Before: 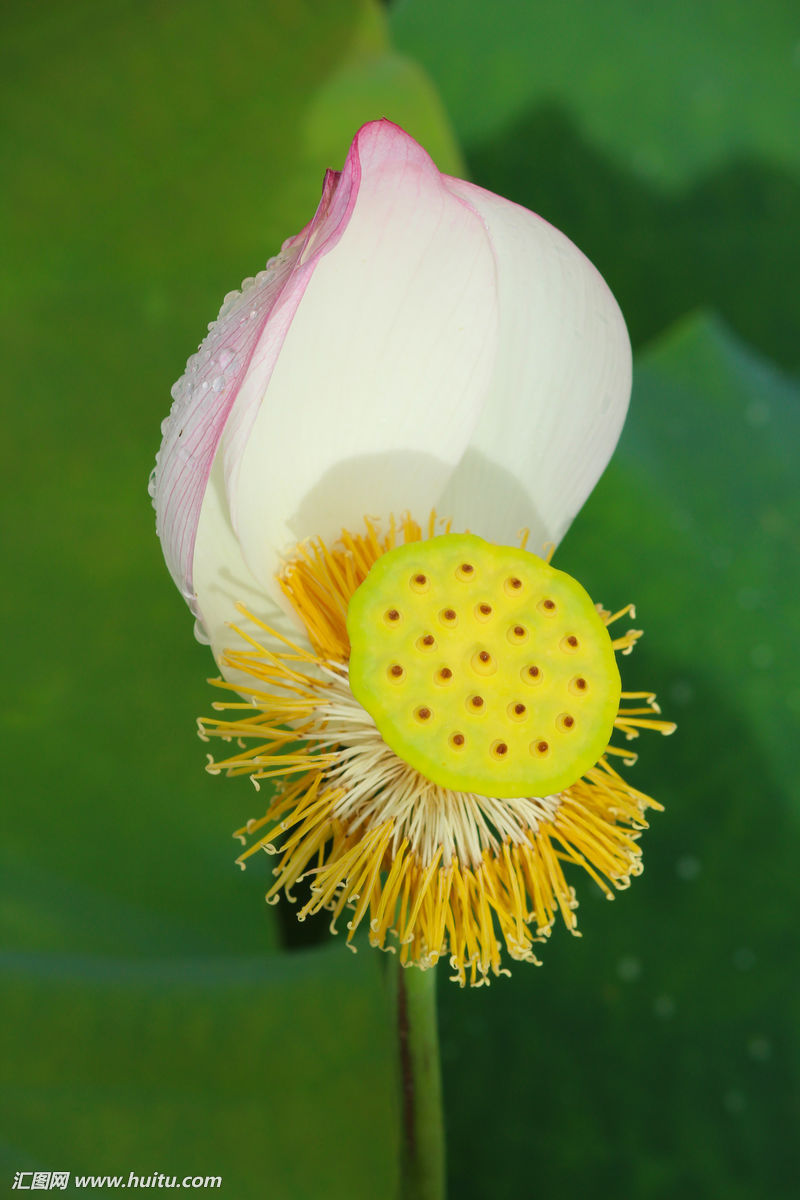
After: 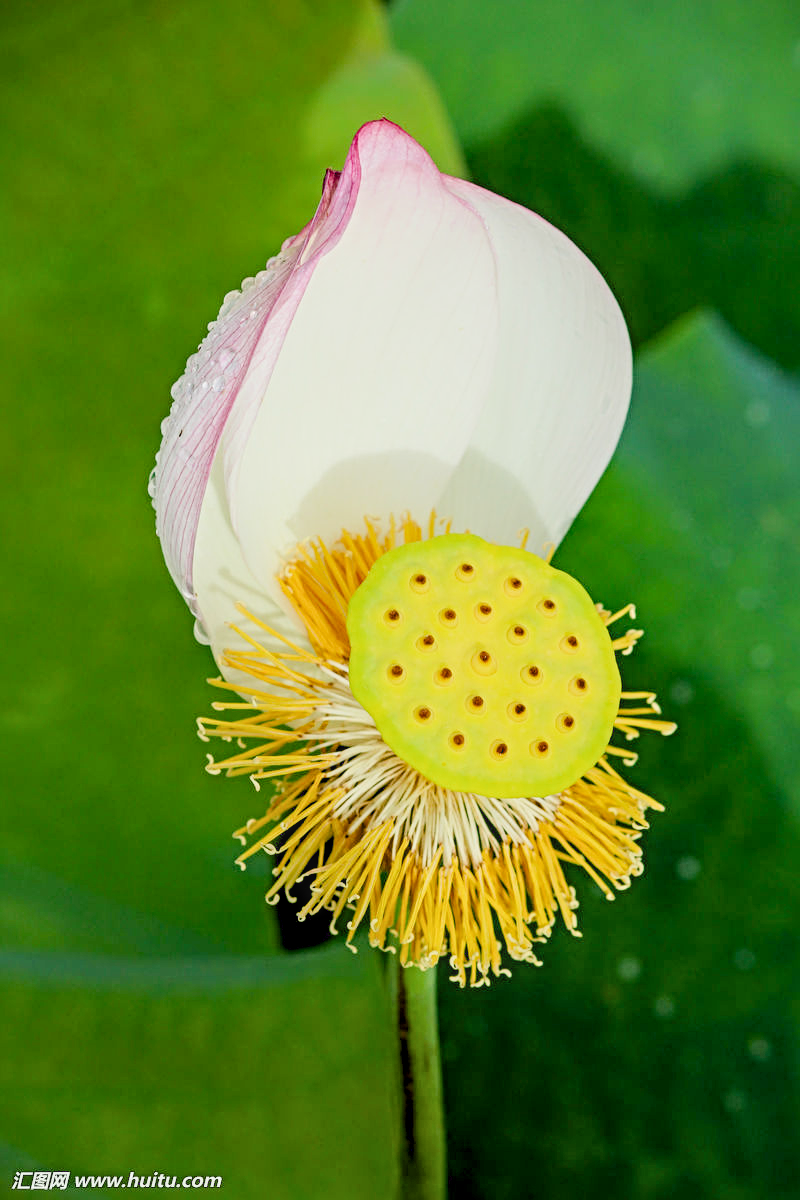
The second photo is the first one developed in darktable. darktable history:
local contrast: detail 130%
filmic rgb: black relative exposure -7.65 EV, white relative exposure 4.56 EV, hardness 3.61
exposure: black level correction 0.012, exposure 0.701 EV, compensate highlight preservation false
sharpen: radius 4.857
